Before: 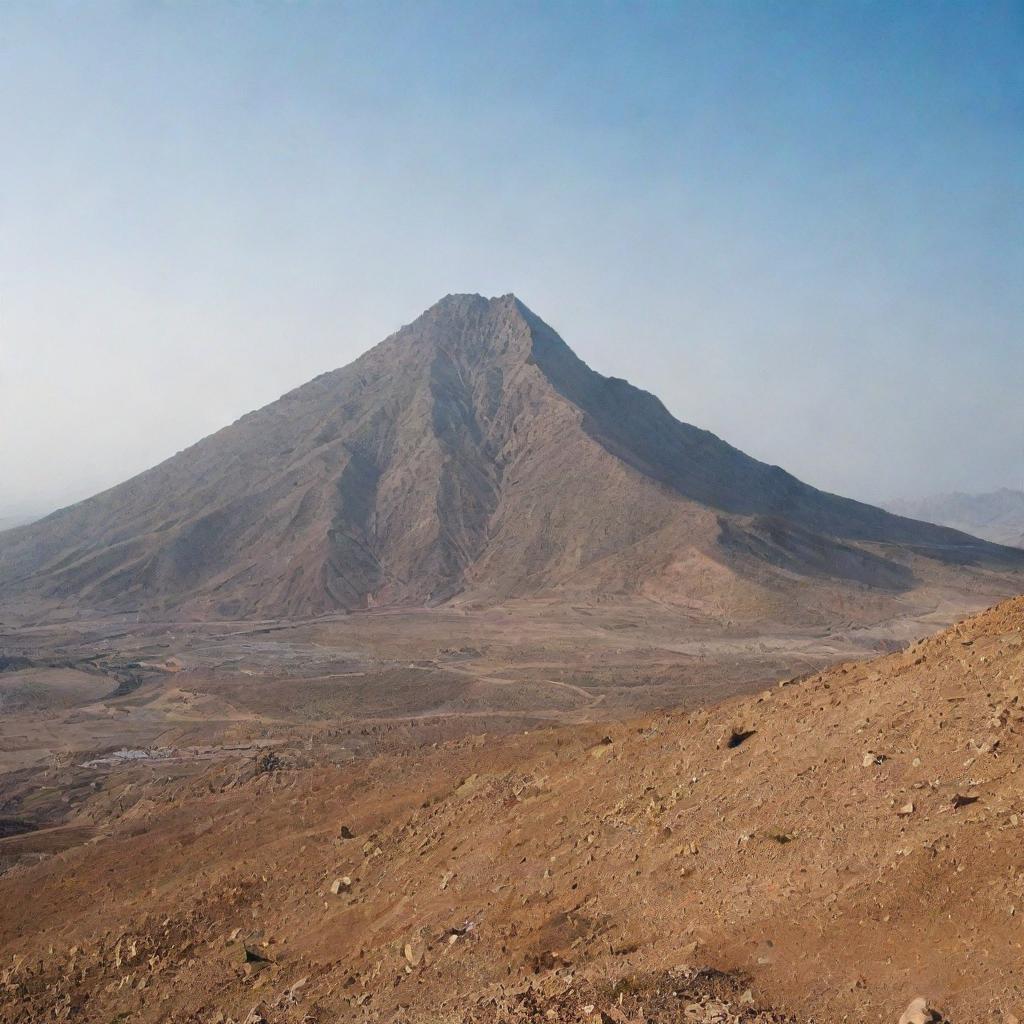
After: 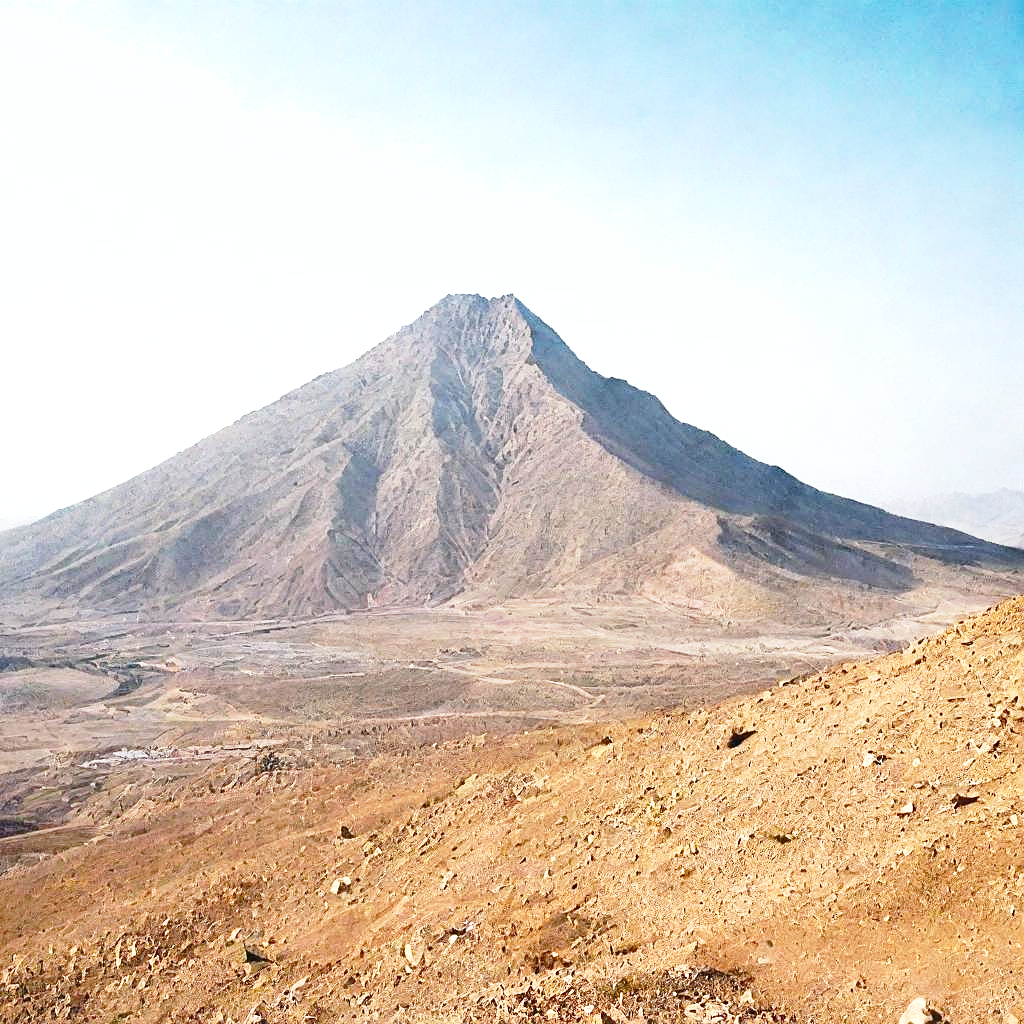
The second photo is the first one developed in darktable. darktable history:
base curve: curves: ch0 [(0, 0) (0.028, 0.03) (0.121, 0.232) (0.46, 0.748) (0.859, 0.968) (1, 1)], preserve colors none
exposure: exposure 1 EV, compensate exposure bias true, compensate highlight preservation false
shadows and highlights: shadows 52.67, soften with gaussian
sharpen: on, module defaults
